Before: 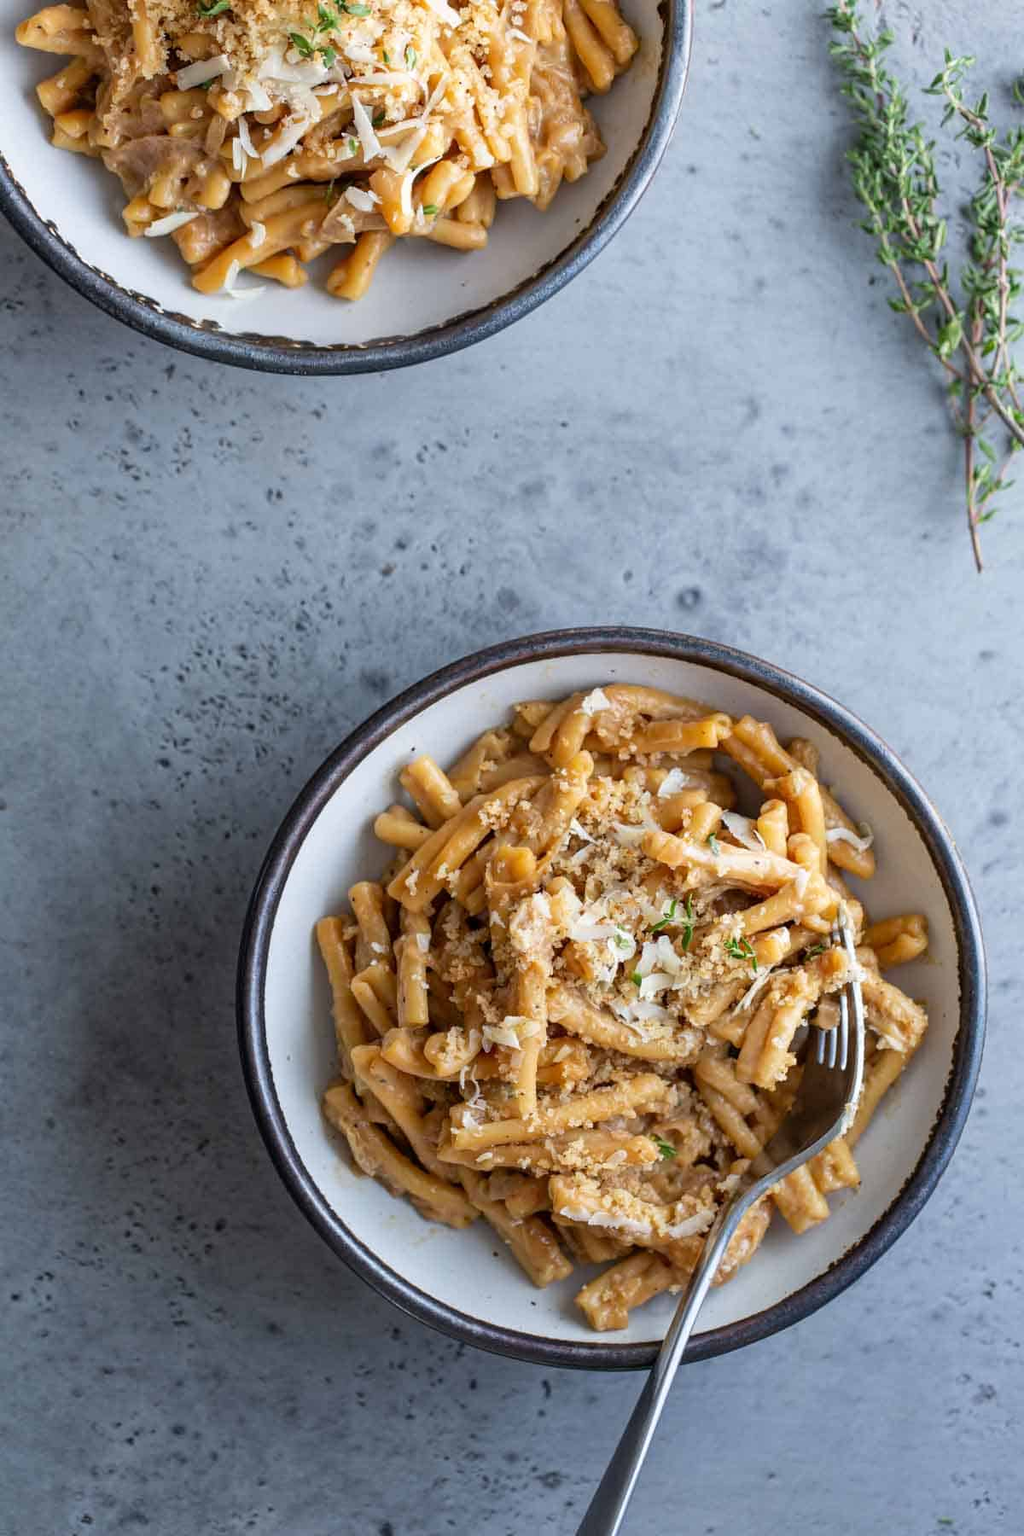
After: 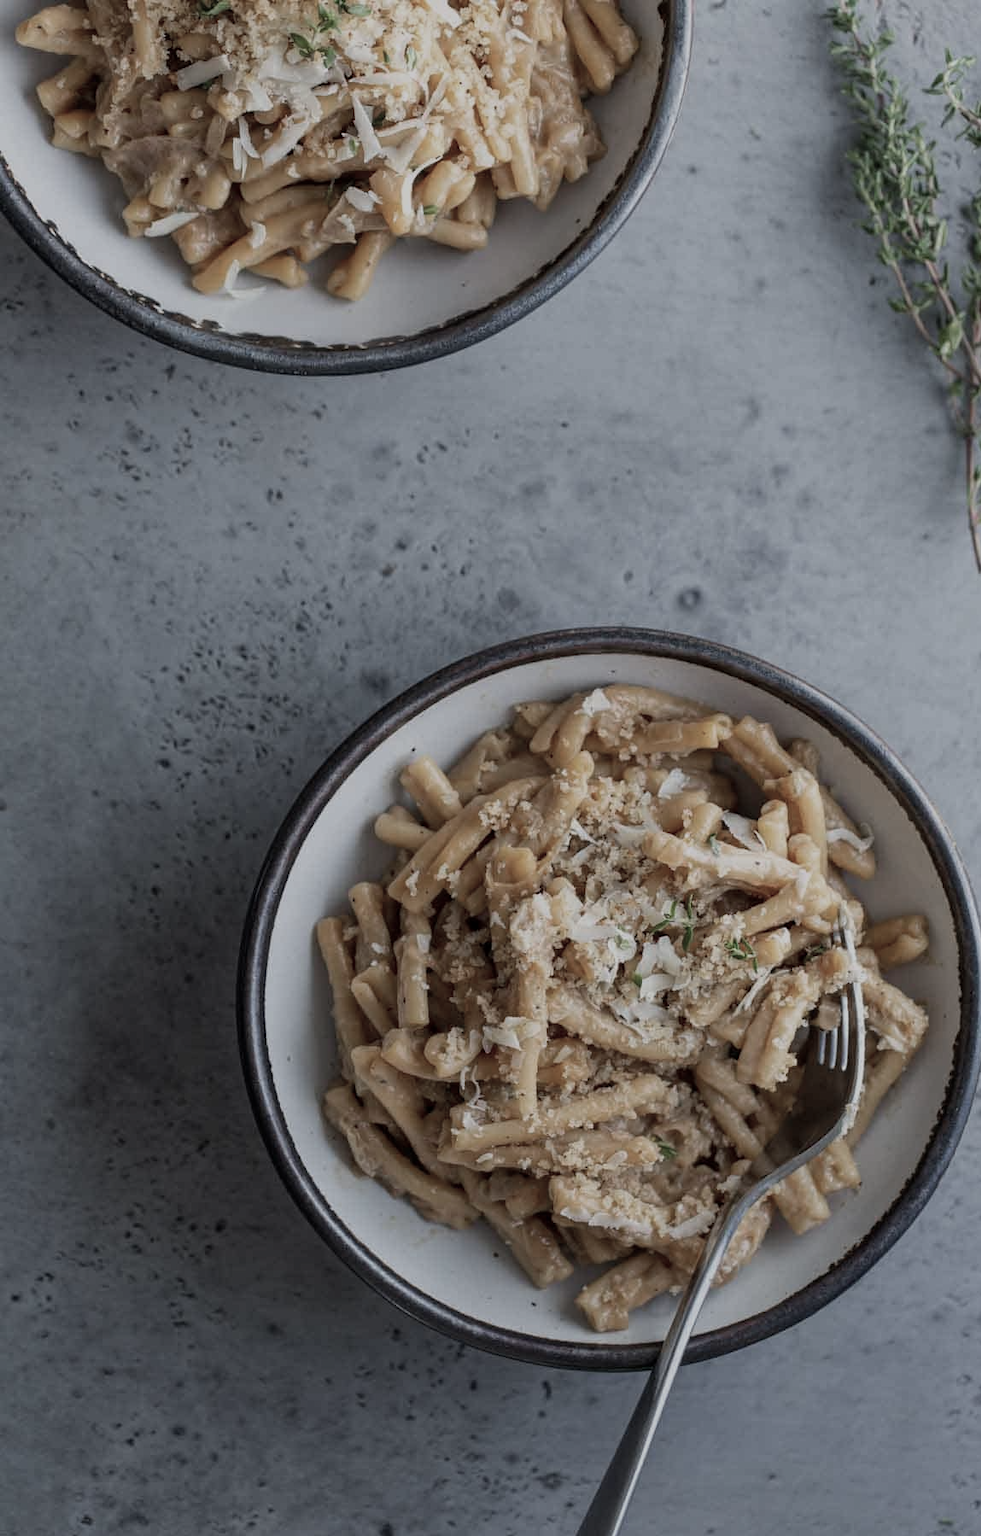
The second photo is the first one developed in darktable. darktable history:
contrast brightness saturation: saturation -0.17
exposure: black level correction 0, exposure -0.766 EV, compensate highlight preservation false
crop: right 4.126%, bottom 0.031%
color zones: curves: ch0 [(0, 0.559) (0.153, 0.551) (0.229, 0.5) (0.429, 0.5) (0.571, 0.5) (0.714, 0.5) (0.857, 0.5) (1, 0.559)]; ch1 [(0, 0.417) (0.112, 0.336) (0.213, 0.26) (0.429, 0.34) (0.571, 0.35) (0.683, 0.331) (0.857, 0.344) (1, 0.417)]
